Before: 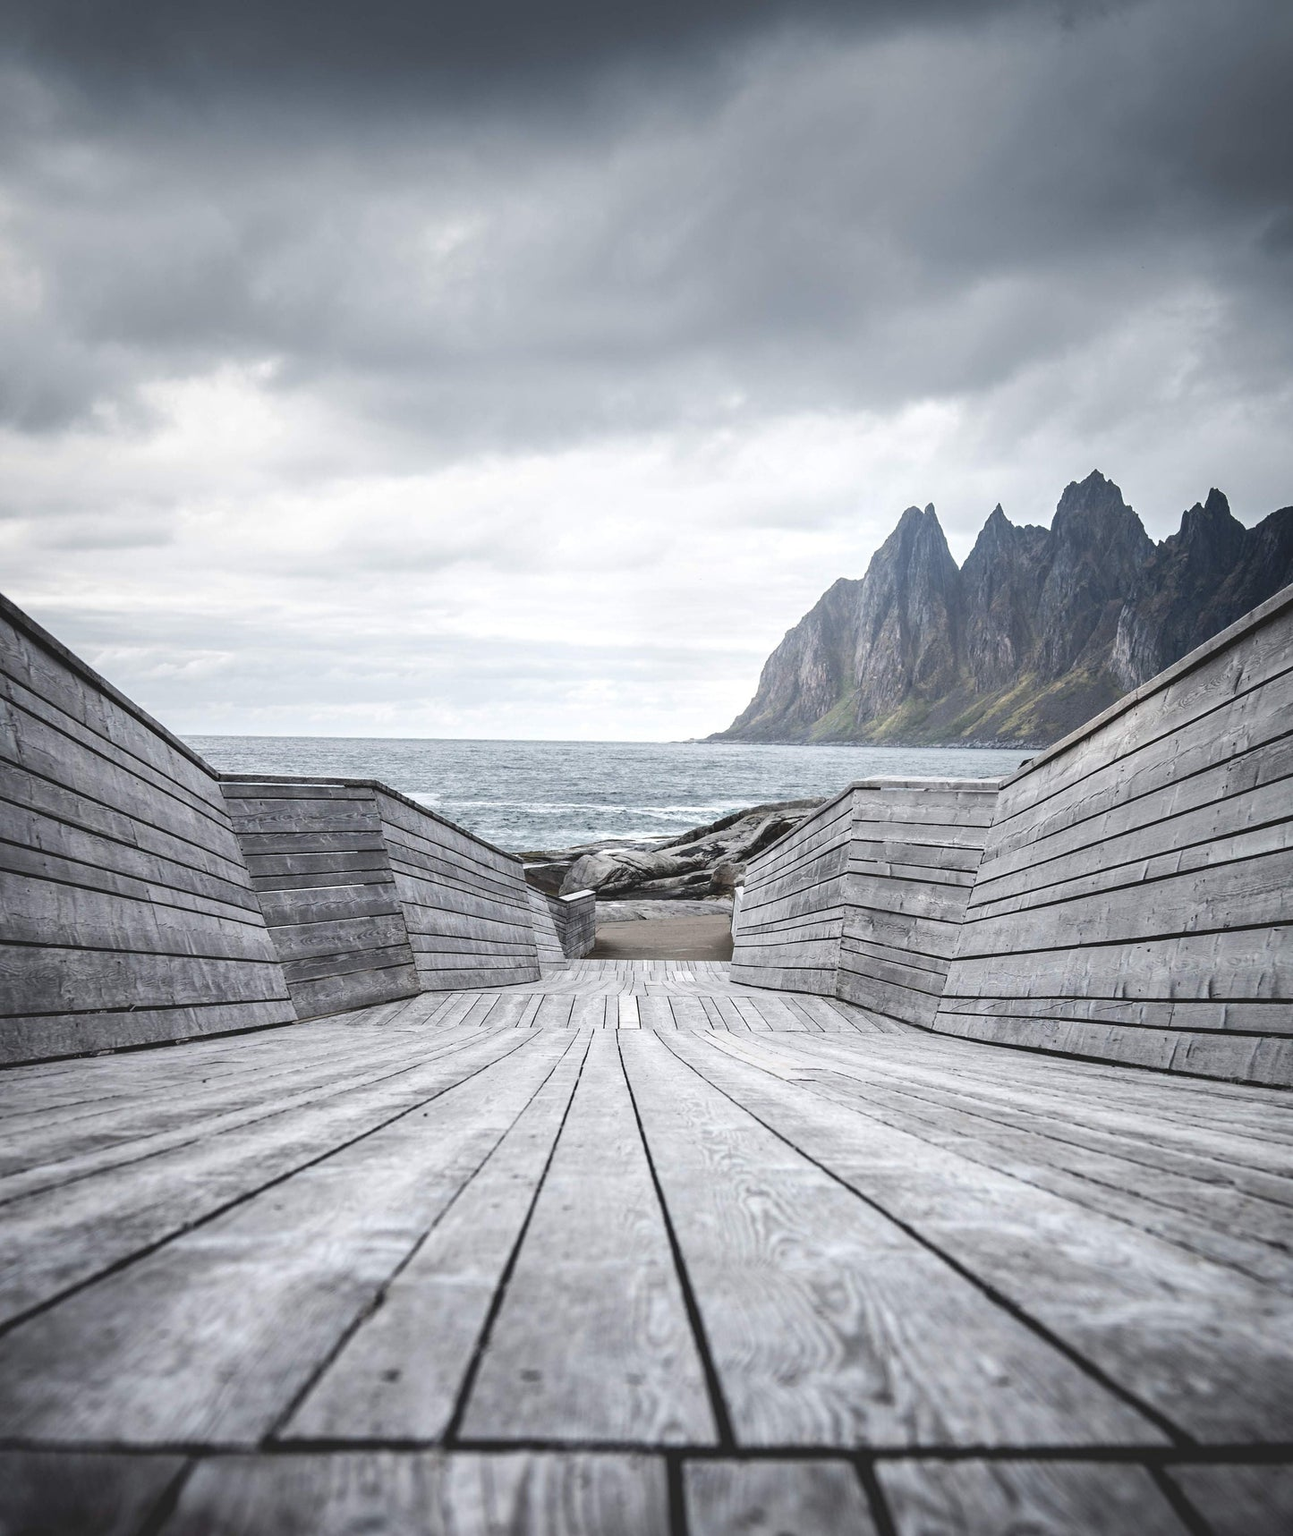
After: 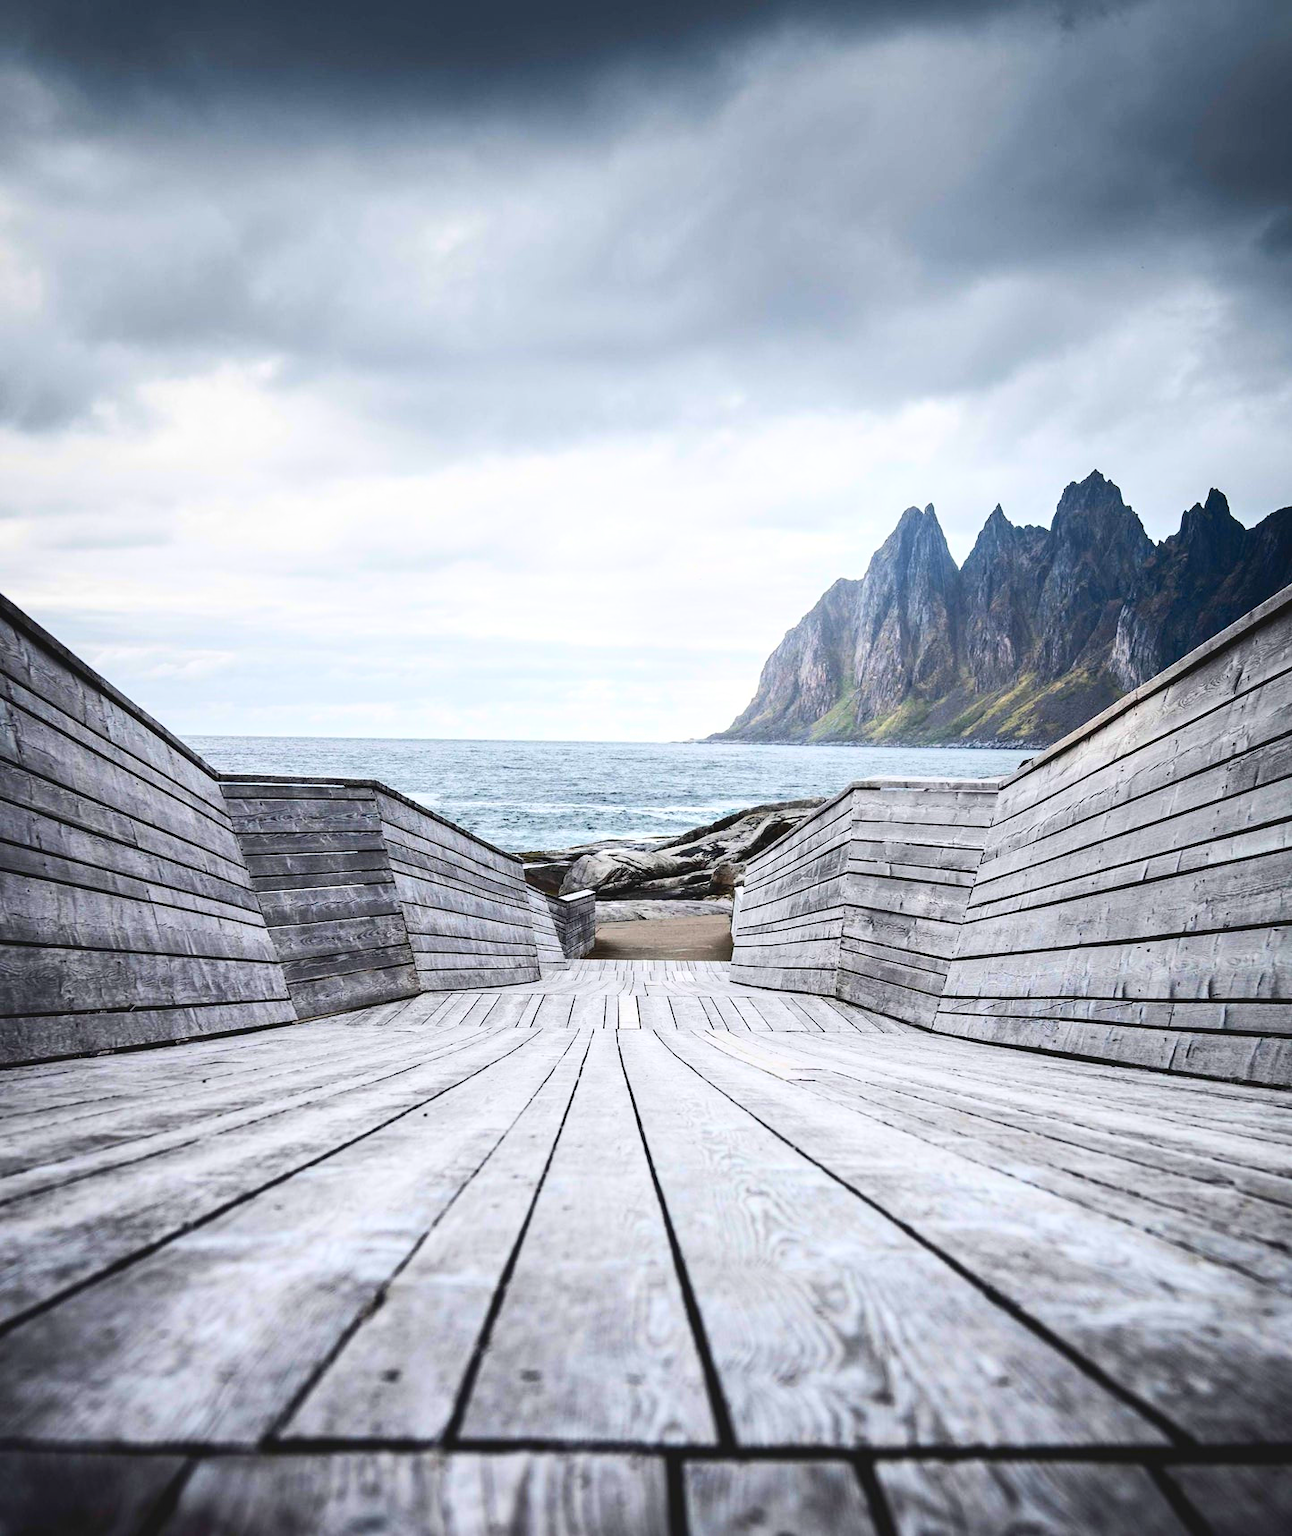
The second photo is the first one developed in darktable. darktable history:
contrast brightness saturation: contrast 0.27, brightness 0.016, saturation 0.861
